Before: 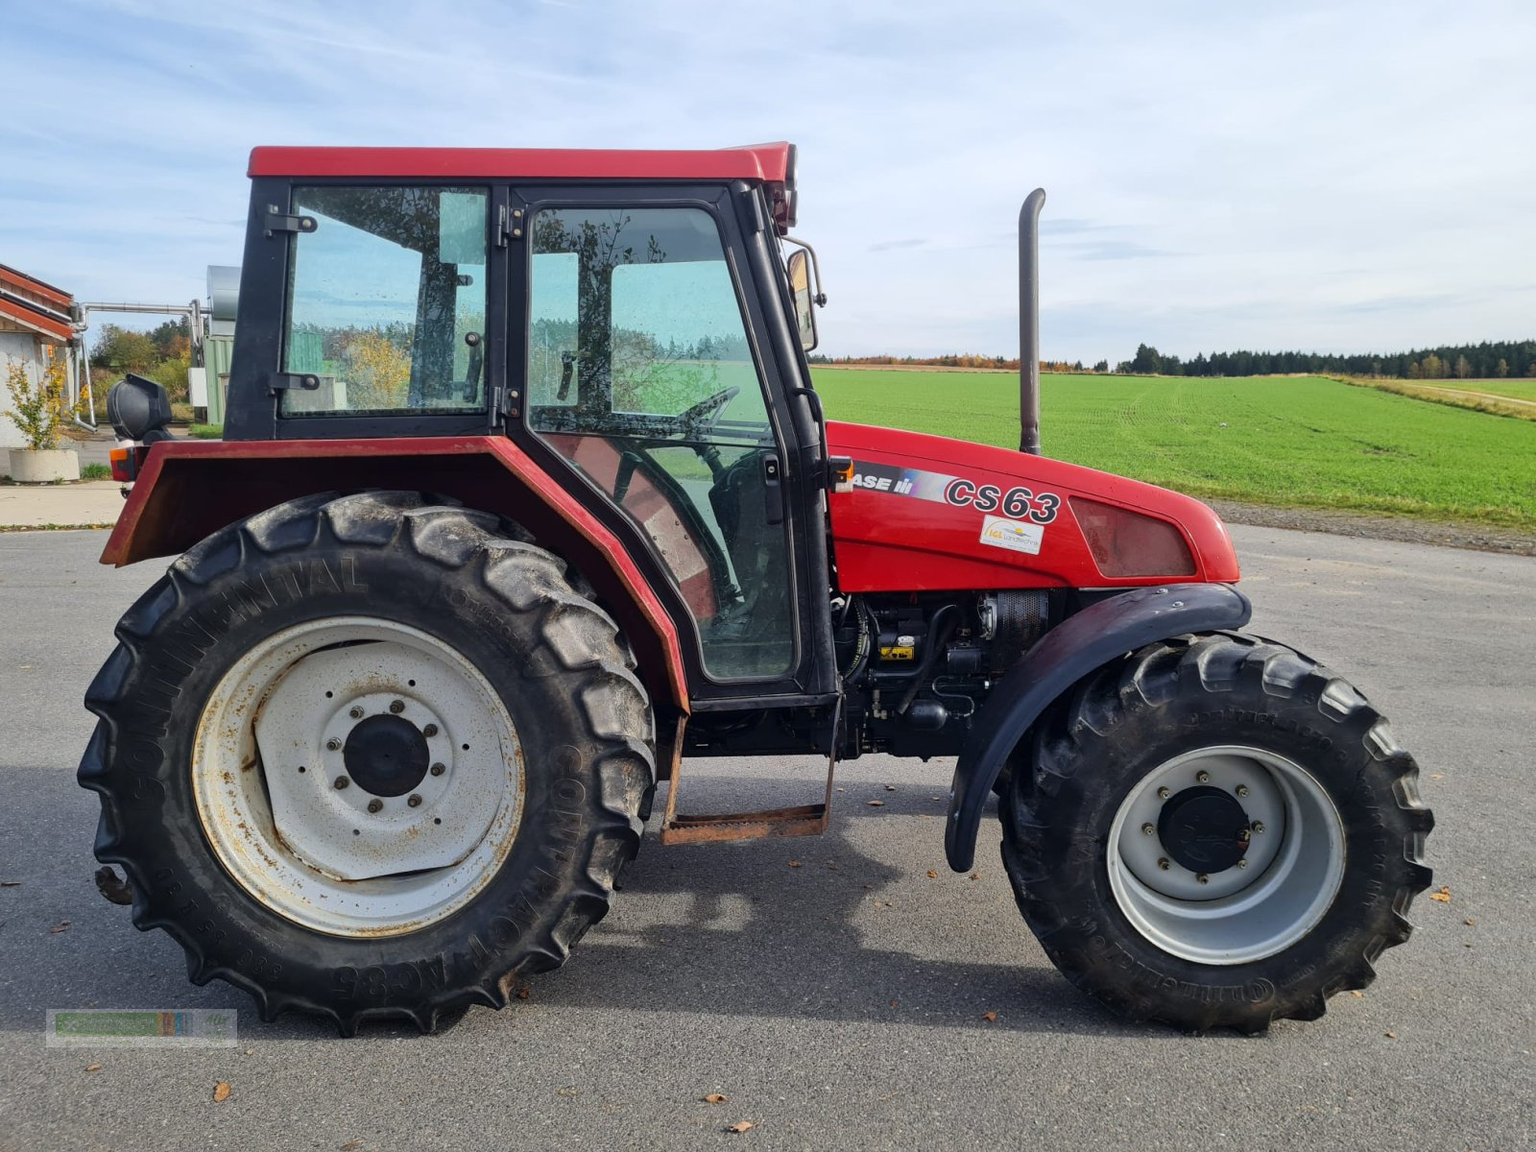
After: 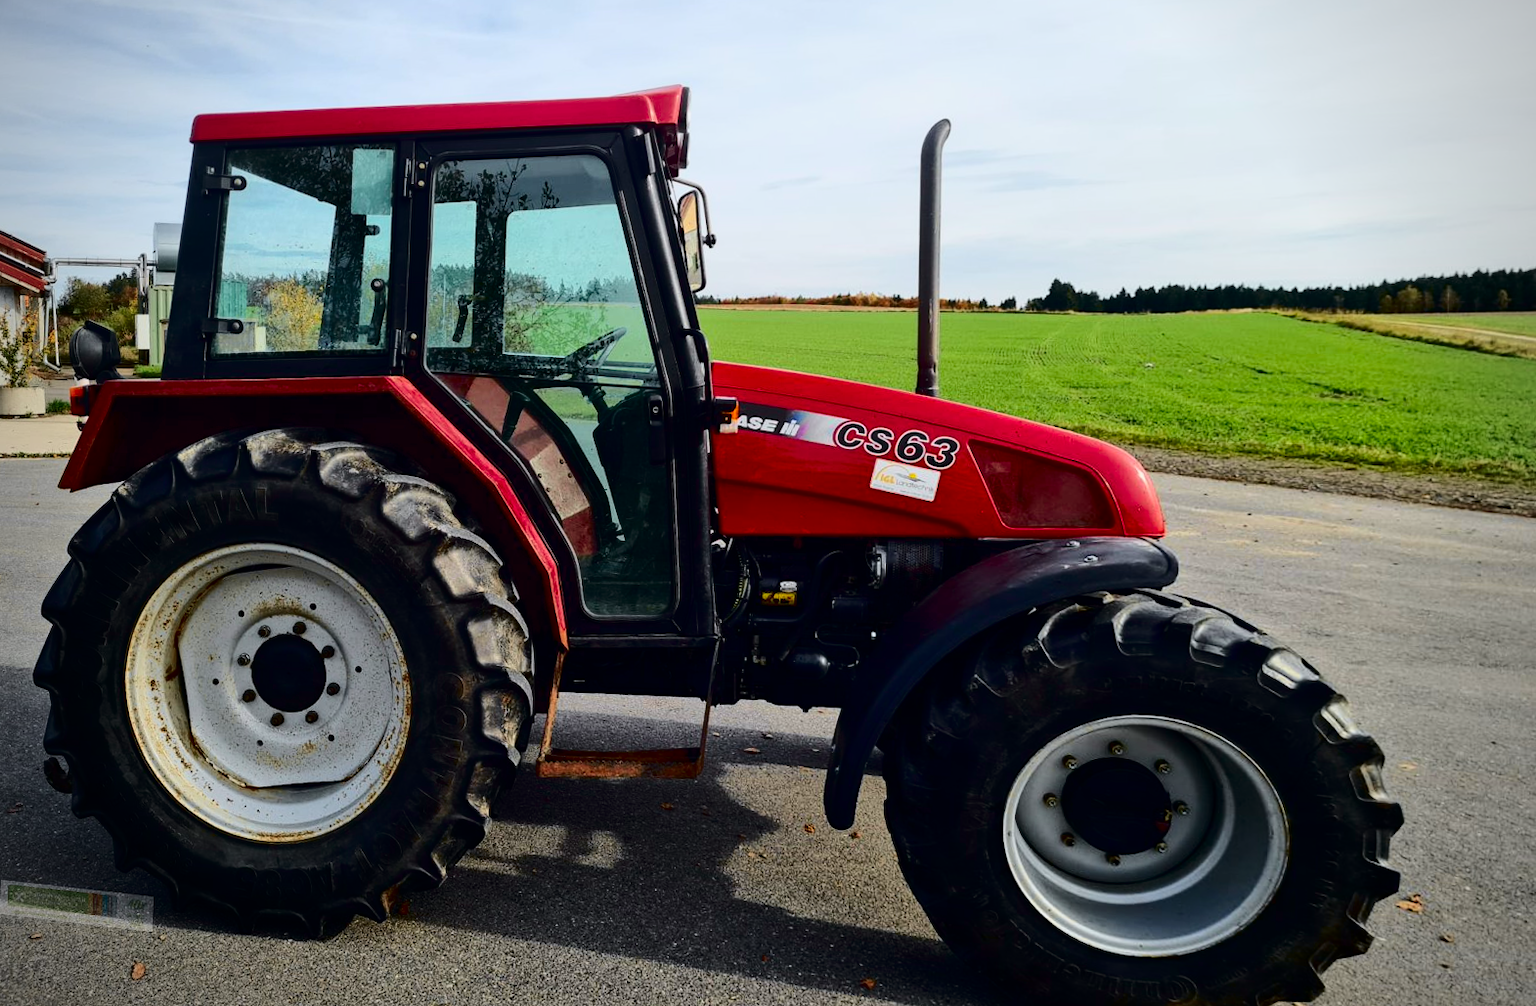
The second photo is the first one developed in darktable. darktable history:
rotate and perspective: rotation 1.69°, lens shift (vertical) -0.023, lens shift (horizontal) -0.291, crop left 0.025, crop right 0.988, crop top 0.092, crop bottom 0.842
tone curve: curves: ch0 [(0, 0) (0.058, 0.027) (0.214, 0.183) (0.295, 0.288) (0.48, 0.541) (0.658, 0.703) (0.741, 0.775) (0.844, 0.866) (0.986, 0.957)]; ch1 [(0, 0) (0.172, 0.123) (0.312, 0.296) (0.437, 0.429) (0.471, 0.469) (0.502, 0.5) (0.513, 0.515) (0.572, 0.603) (0.617, 0.653) (0.68, 0.724) (0.889, 0.924) (1, 1)]; ch2 [(0, 0) (0.411, 0.424) (0.489, 0.49) (0.502, 0.5) (0.512, 0.524) (0.549, 0.578) (0.604, 0.628) (0.709, 0.748) (1, 1)], color space Lab, independent channels, preserve colors none
vignetting: on, module defaults
contrast brightness saturation: contrast 0.19, brightness -0.24, saturation 0.11
